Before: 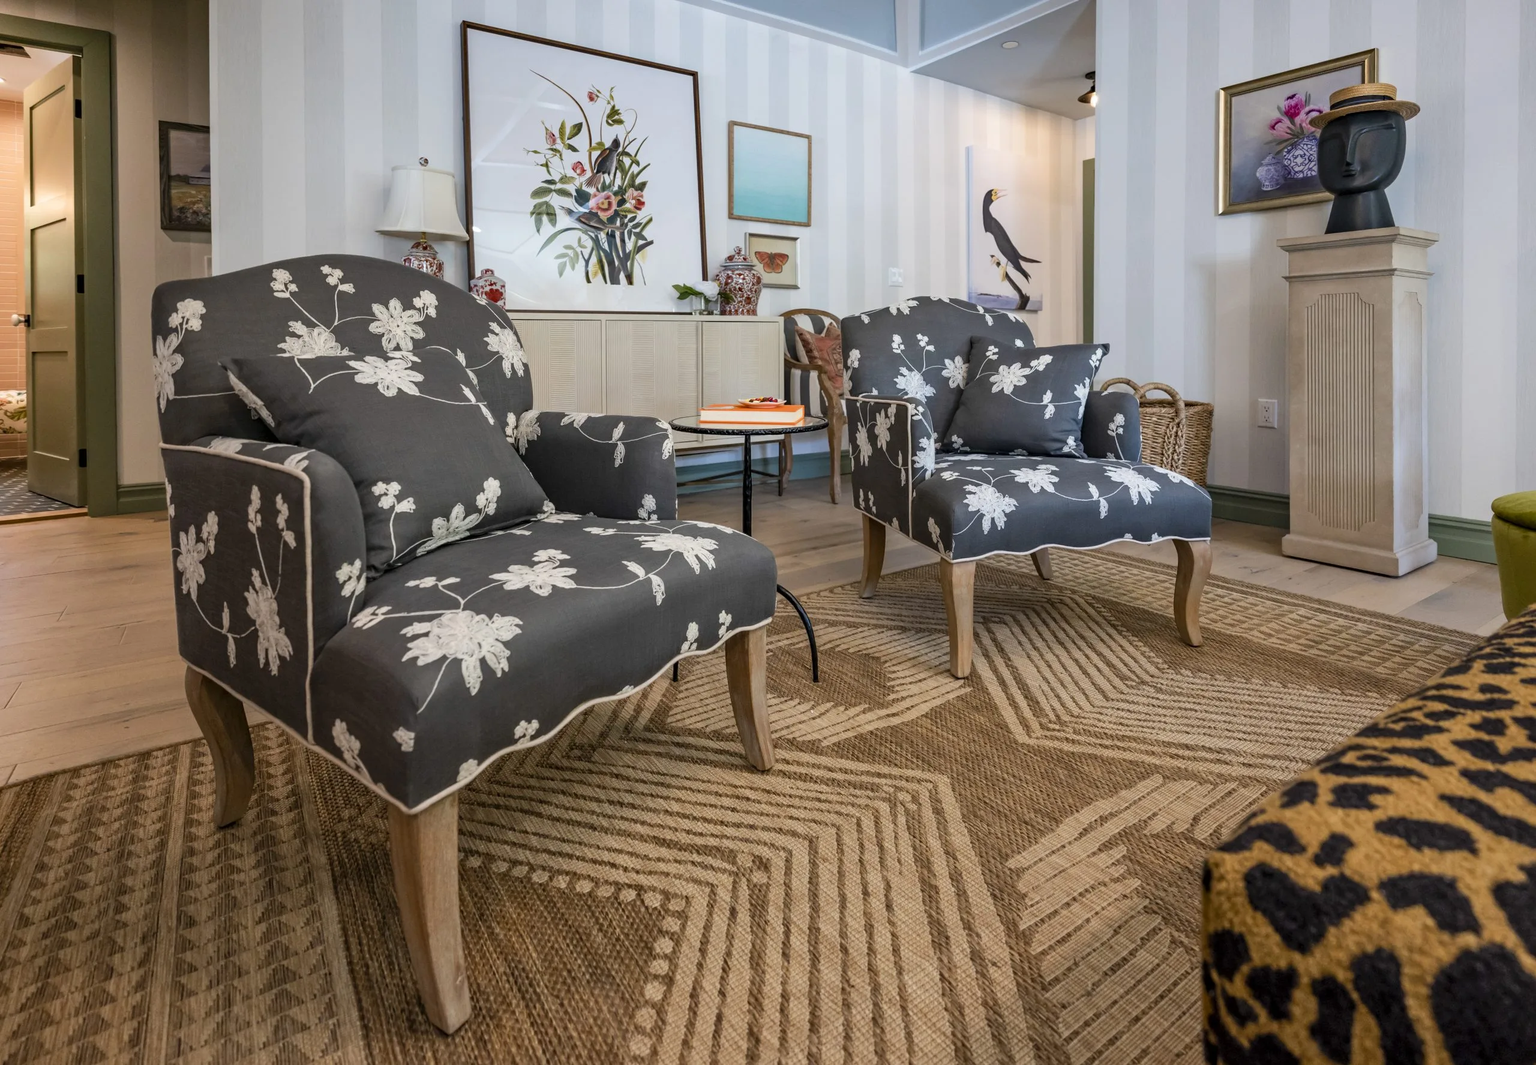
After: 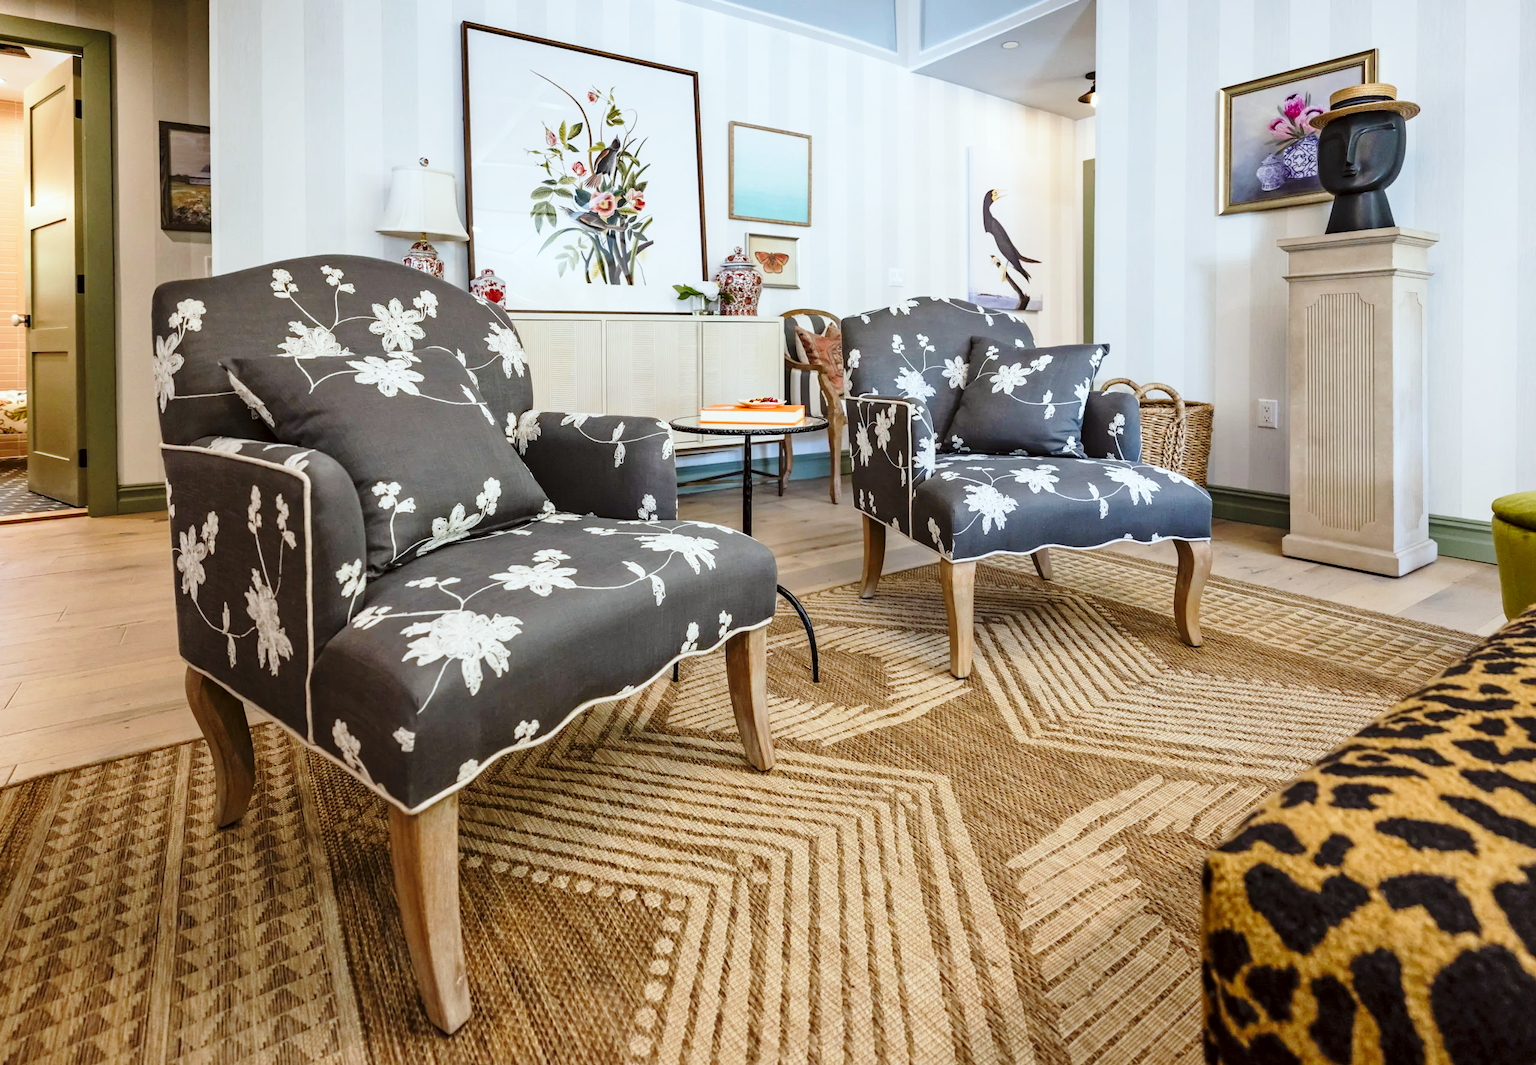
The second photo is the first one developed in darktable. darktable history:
base curve: curves: ch0 [(0, 0) (0.028, 0.03) (0.121, 0.232) (0.46, 0.748) (0.859, 0.968) (1, 1)], preserve colors none
color correction: highlights a* -2.98, highlights b* -2.48, shadows a* 2.26, shadows b* 2.84
